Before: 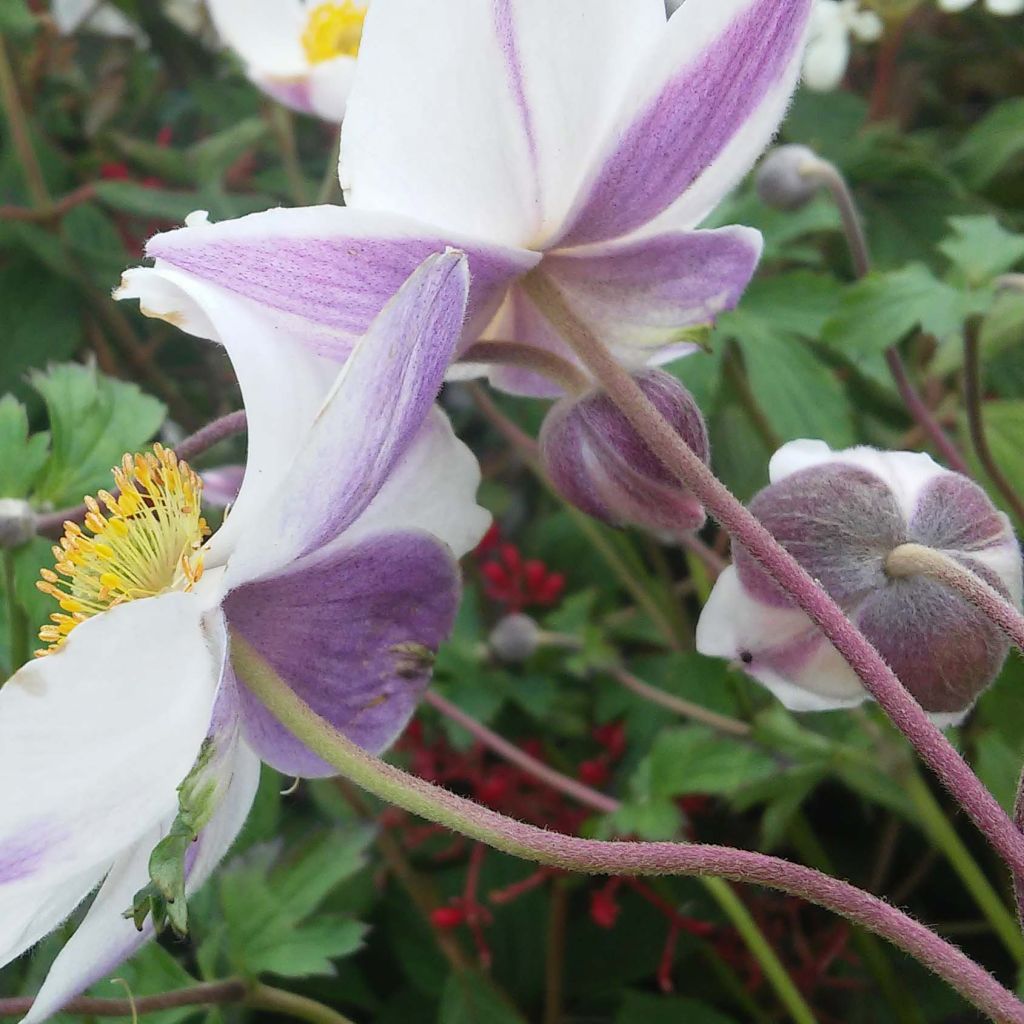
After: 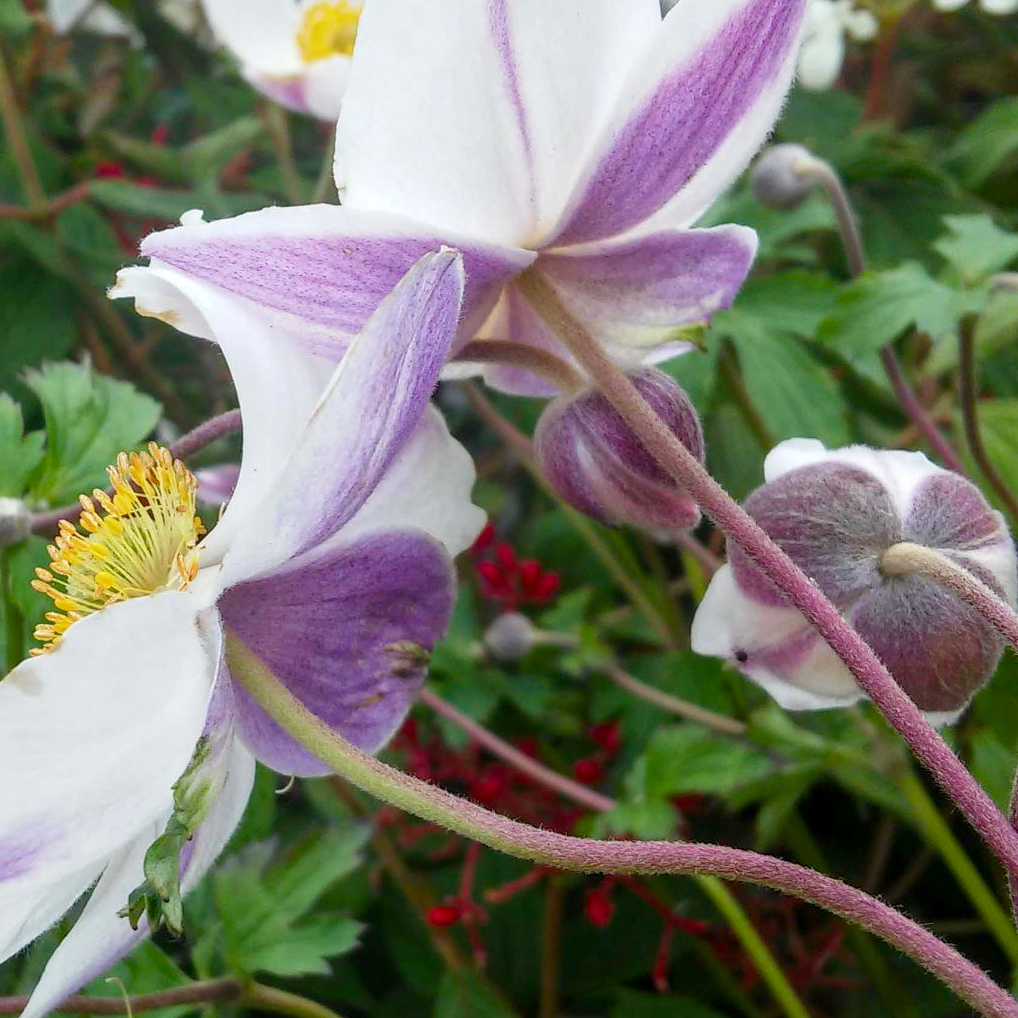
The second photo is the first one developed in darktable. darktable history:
color balance rgb: perceptual saturation grading › global saturation 20%, perceptual saturation grading › highlights -24.726%, perceptual saturation grading › shadows 26.008%, global vibrance 14.725%
local contrast: on, module defaults
crop and rotate: left 0.538%, top 0.179%, bottom 0.36%
